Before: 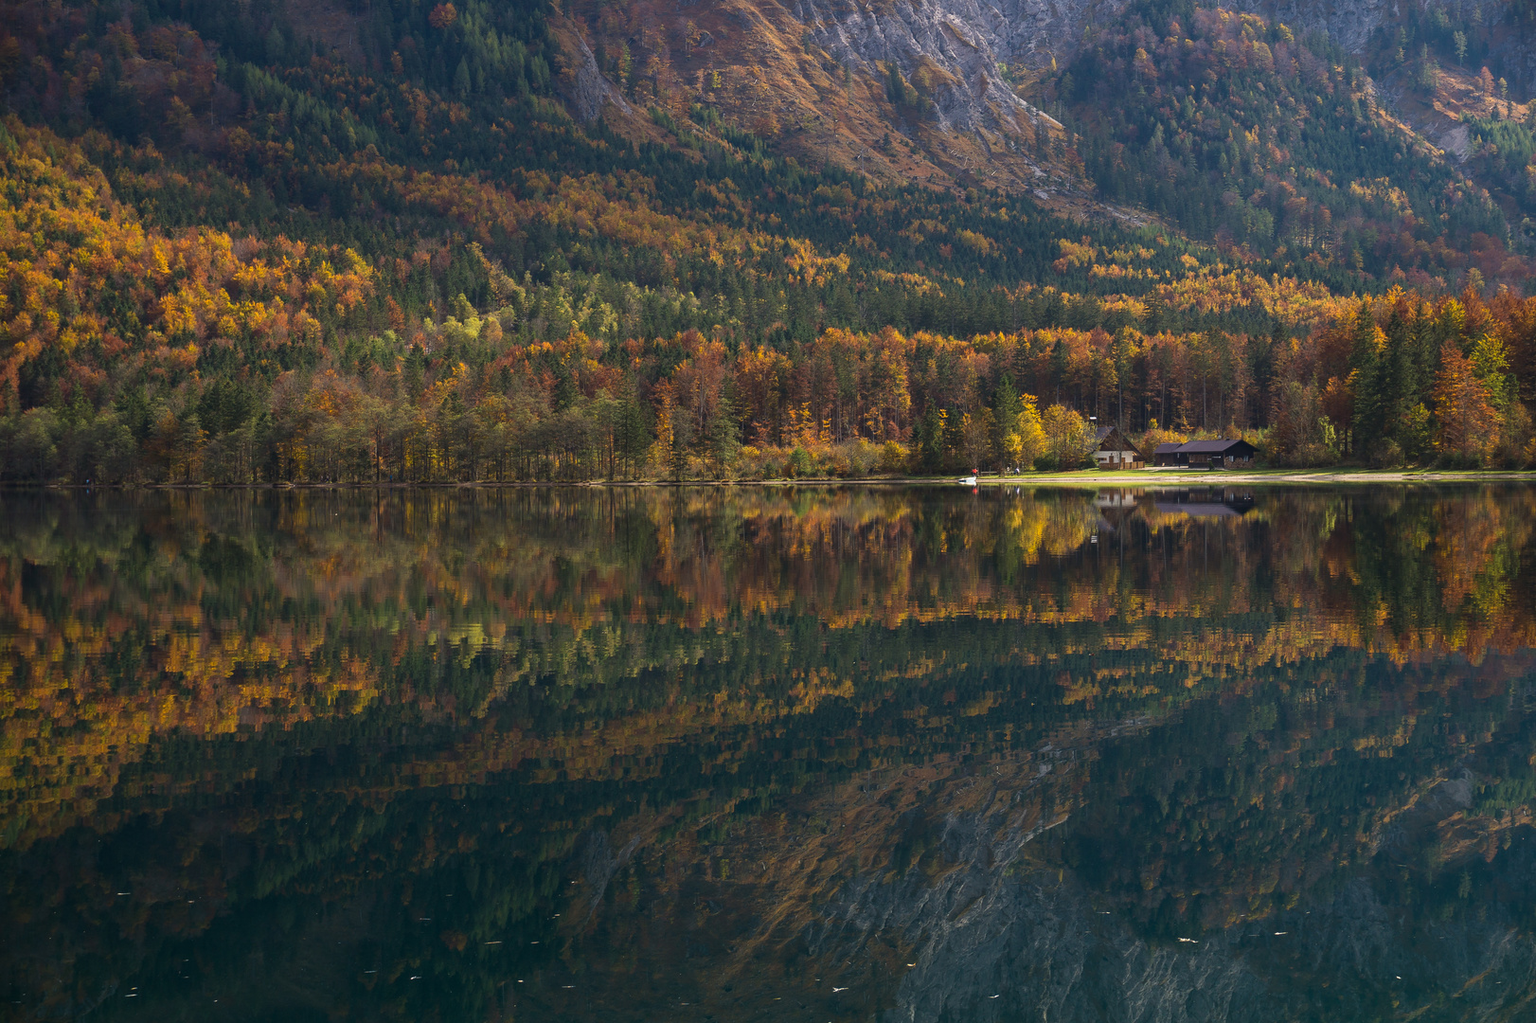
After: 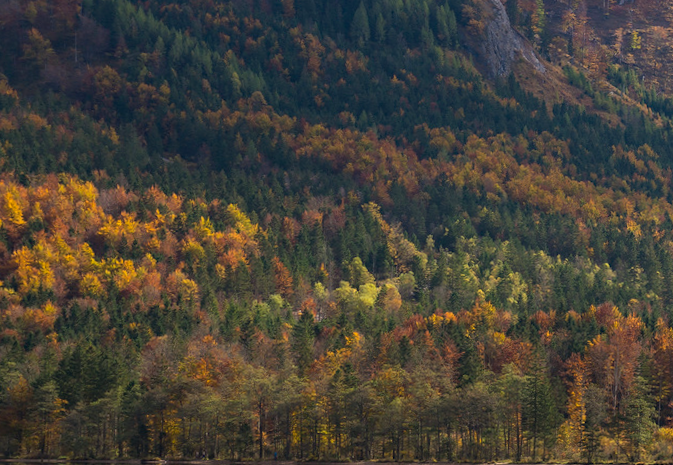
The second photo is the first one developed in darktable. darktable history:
crop and rotate: left 10.817%, top 0.062%, right 47.194%, bottom 53.626%
rotate and perspective: rotation 0.679°, lens shift (horizontal) 0.136, crop left 0.009, crop right 0.991, crop top 0.078, crop bottom 0.95
haze removal: compatibility mode true, adaptive false
